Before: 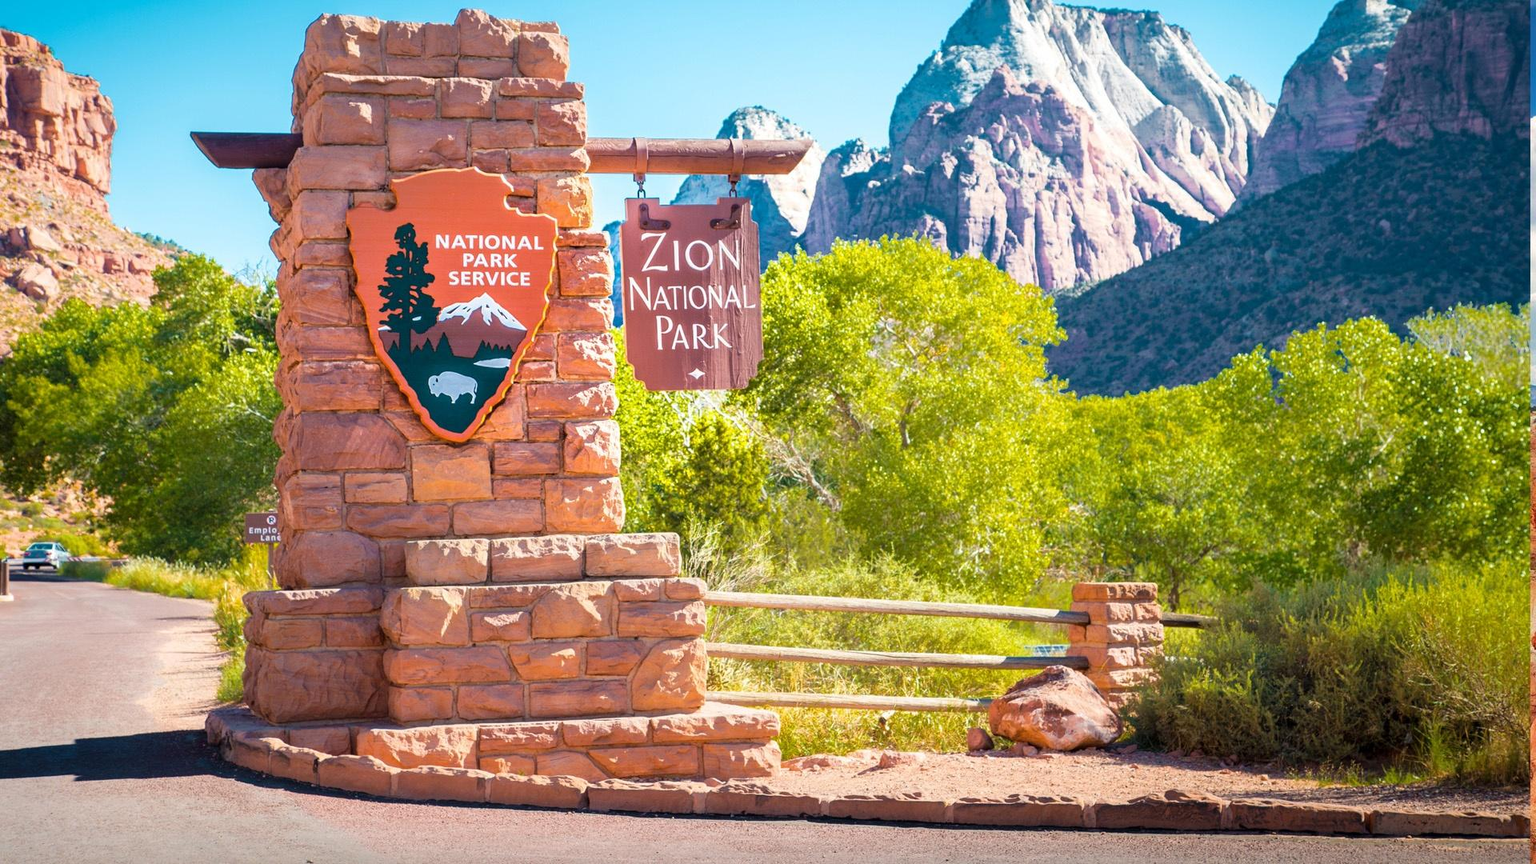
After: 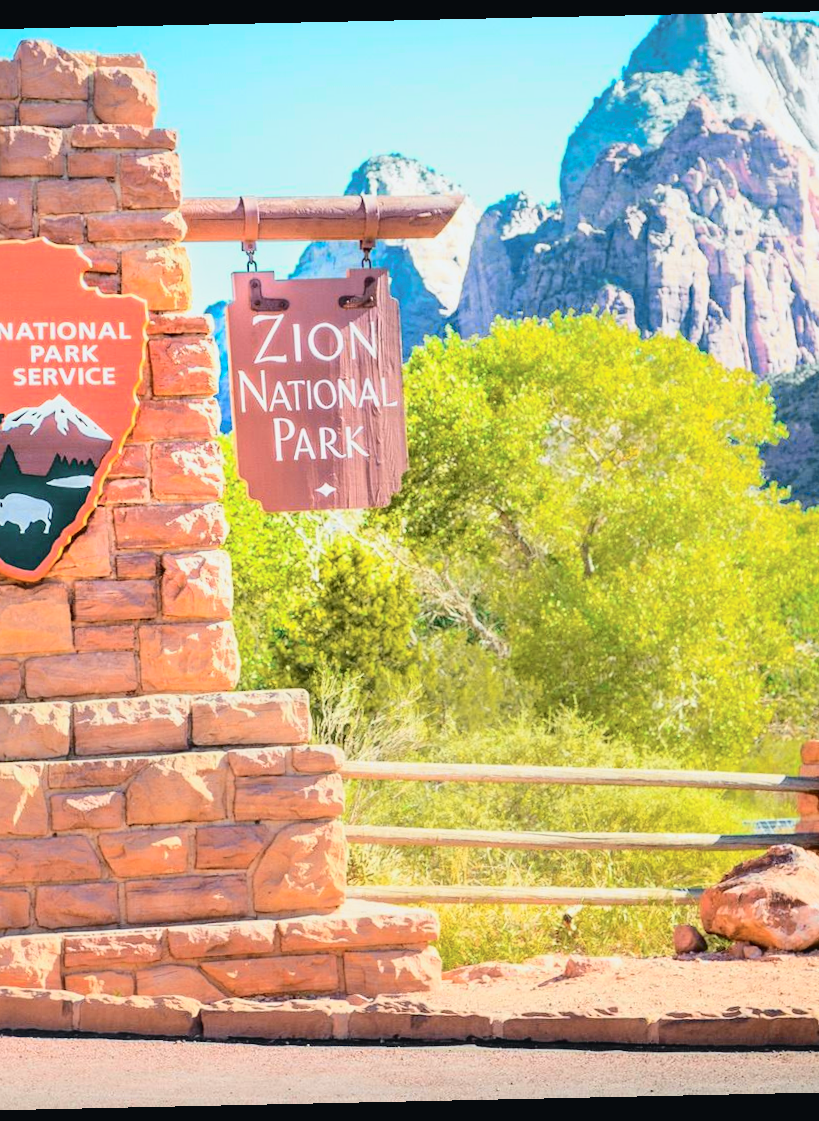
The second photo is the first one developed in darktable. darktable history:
crop: left 28.583%, right 29.231%
rotate and perspective: rotation -1.24°, automatic cropping off
tone curve: curves: ch0 [(0, 0.026) (0.104, 0.1) (0.233, 0.262) (0.398, 0.507) (0.498, 0.621) (0.65, 0.757) (0.835, 0.883) (1, 0.961)]; ch1 [(0, 0) (0.346, 0.307) (0.408, 0.369) (0.453, 0.457) (0.482, 0.476) (0.502, 0.498) (0.521, 0.507) (0.553, 0.554) (0.638, 0.646) (0.693, 0.727) (1, 1)]; ch2 [(0, 0) (0.366, 0.337) (0.434, 0.46) (0.485, 0.494) (0.5, 0.494) (0.511, 0.508) (0.537, 0.55) (0.579, 0.599) (0.663, 0.67) (1, 1)], color space Lab, independent channels, preserve colors none
